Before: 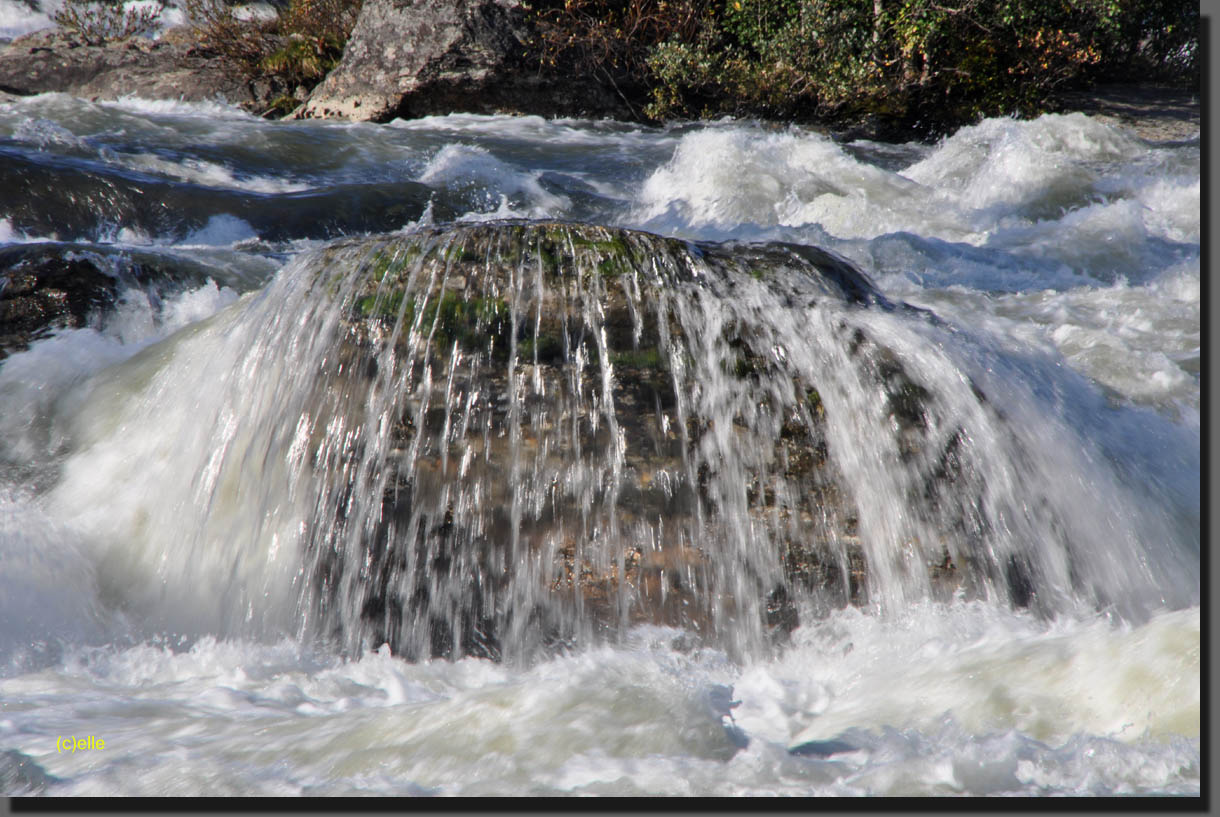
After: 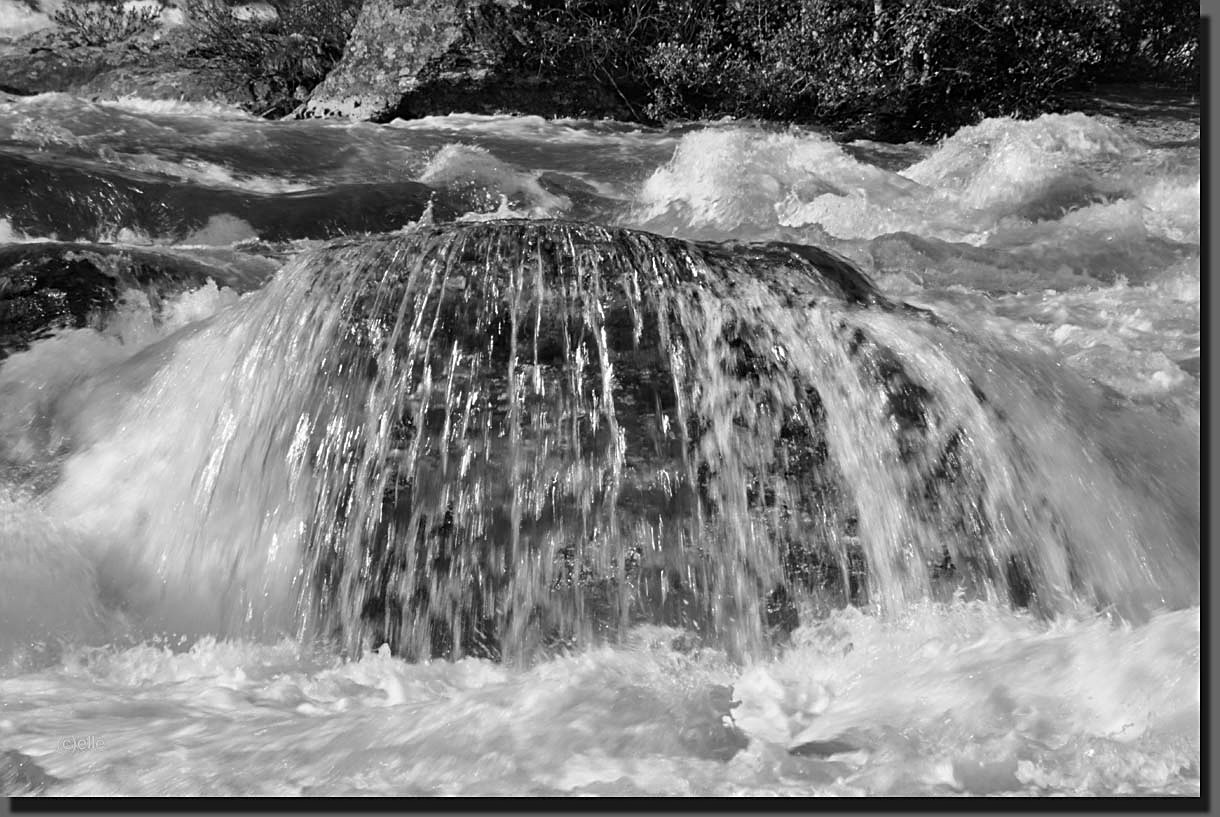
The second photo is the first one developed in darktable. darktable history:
color calibration: output gray [0.23, 0.37, 0.4, 0], x 0.37, y 0.382, temperature 4314.99 K
sharpen: on, module defaults
